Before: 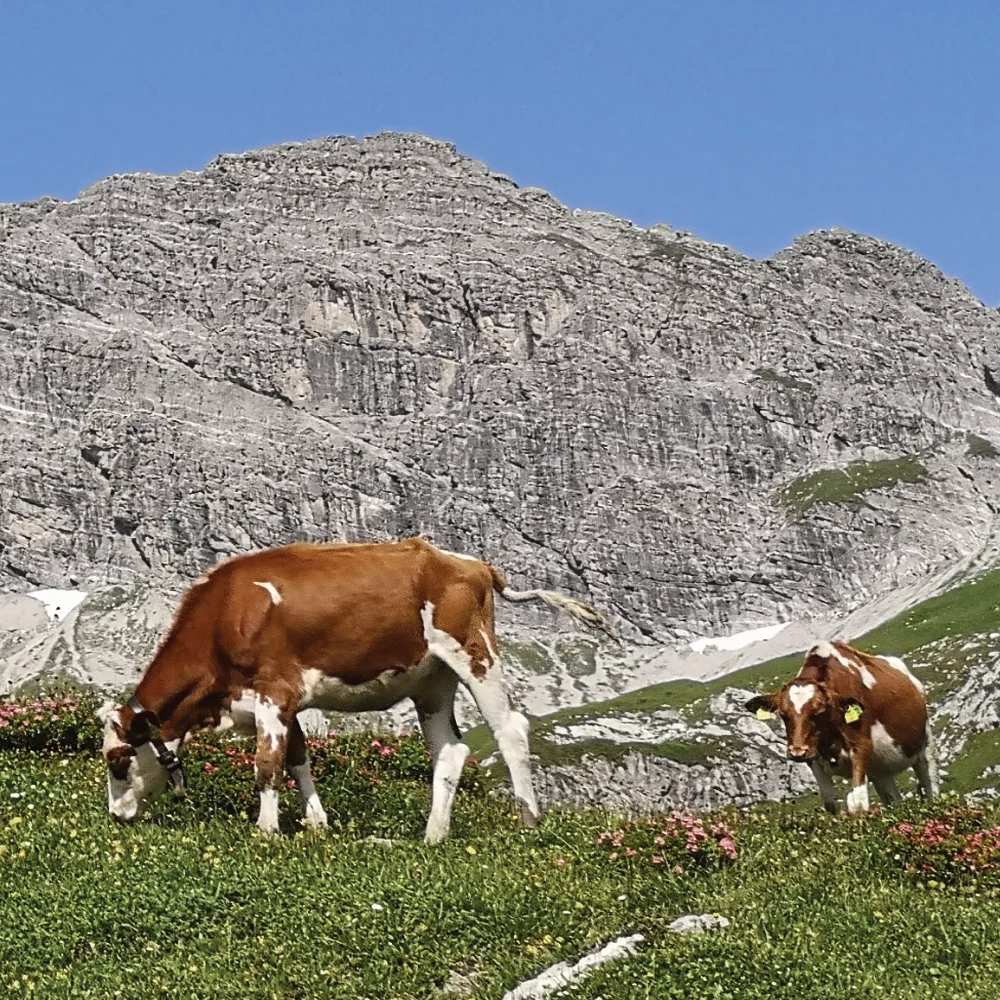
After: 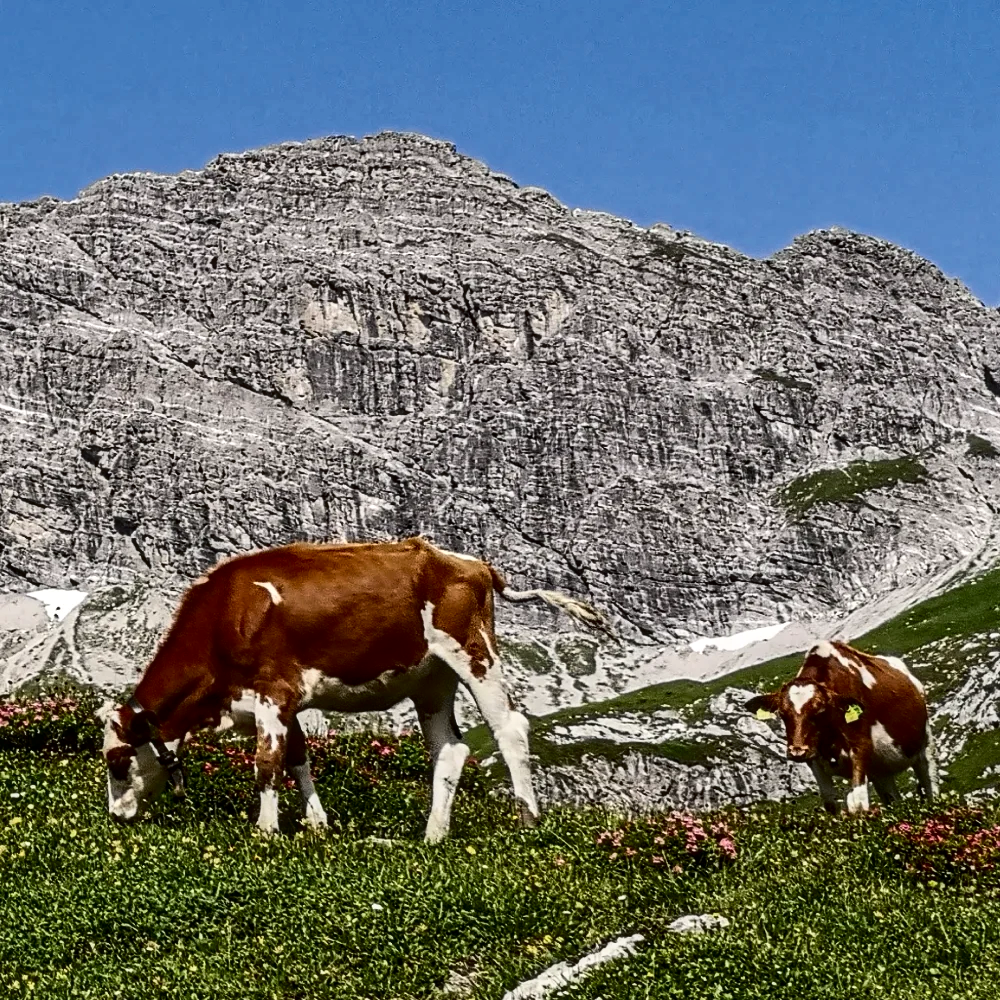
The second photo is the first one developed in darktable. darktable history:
contrast brightness saturation: contrast 0.244, brightness -0.231, saturation 0.145
local contrast: on, module defaults
shadows and highlights: shadows 3.31, highlights -17.89, soften with gaussian
color correction: highlights a* 0.04, highlights b* -0.46
